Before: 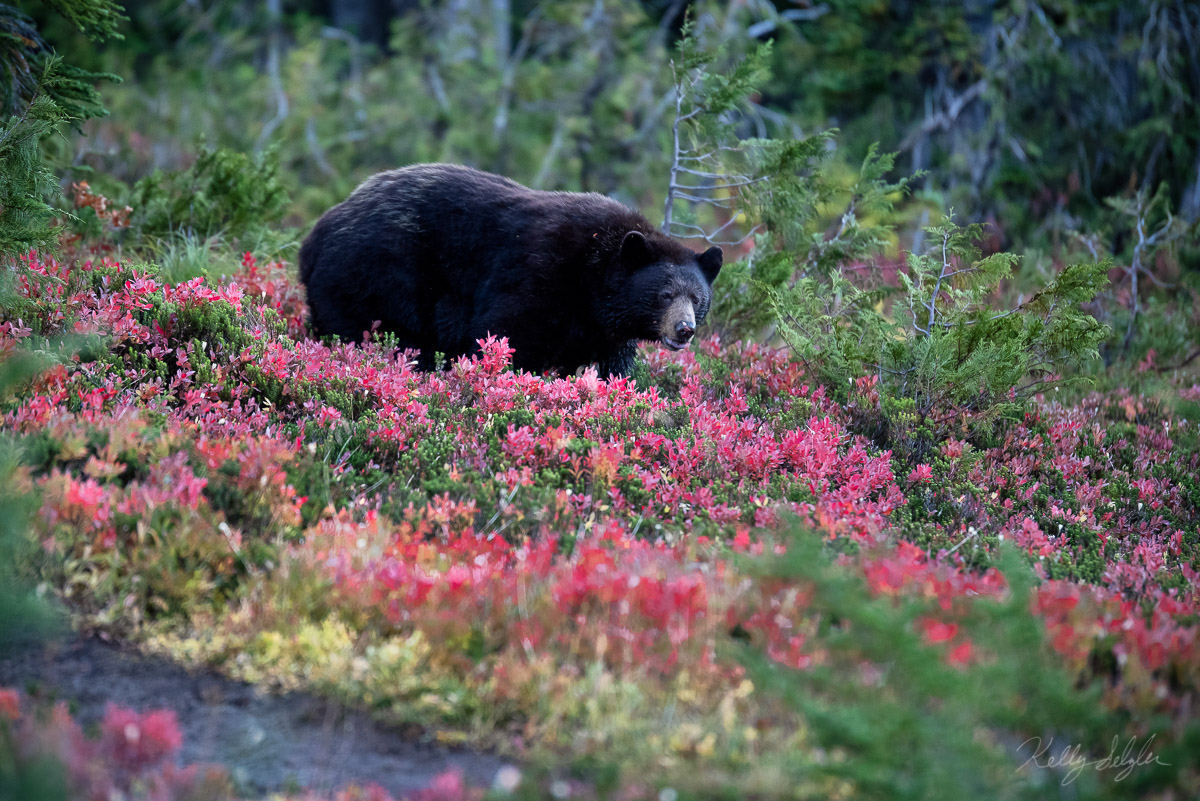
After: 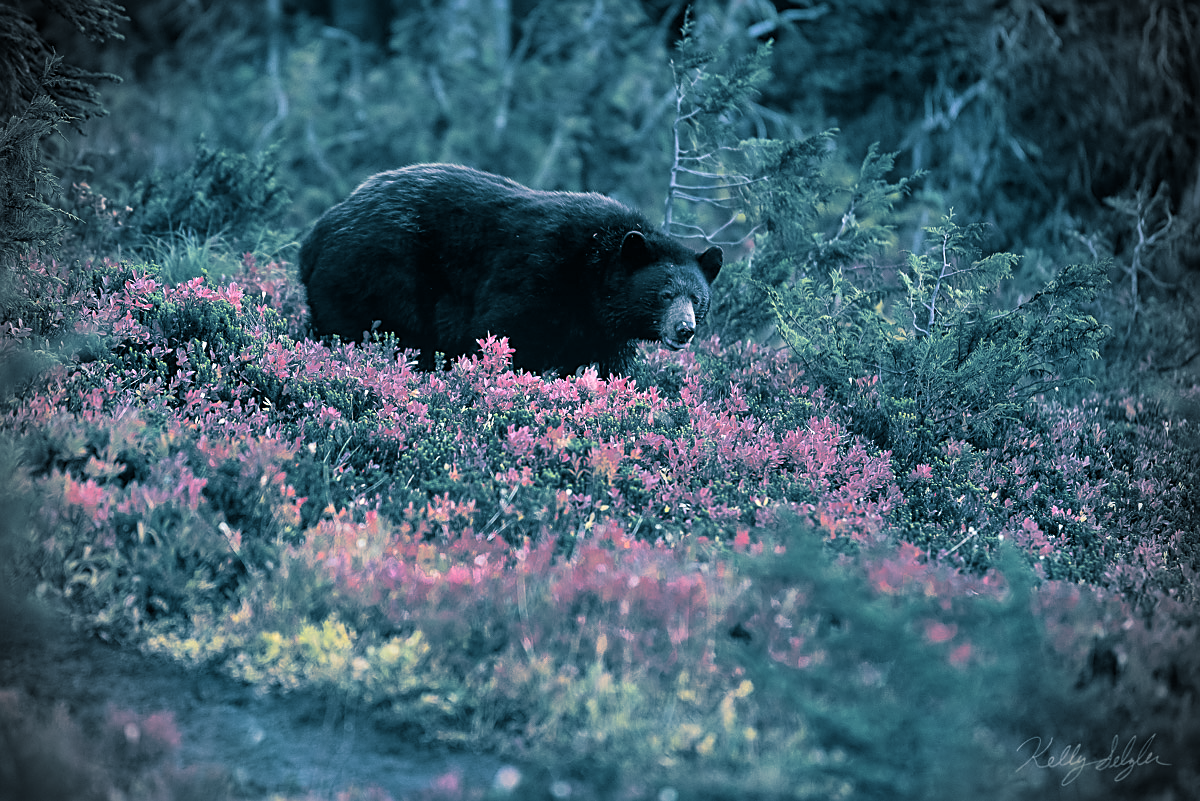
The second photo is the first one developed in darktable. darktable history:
sharpen: on, module defaults
bloom: size 16%, threshold 98%, strength 20%
split-toning: shadows › hue 212.4°, balance -70
vignetting: fall-off radius 31.48%, brightness -0.472
